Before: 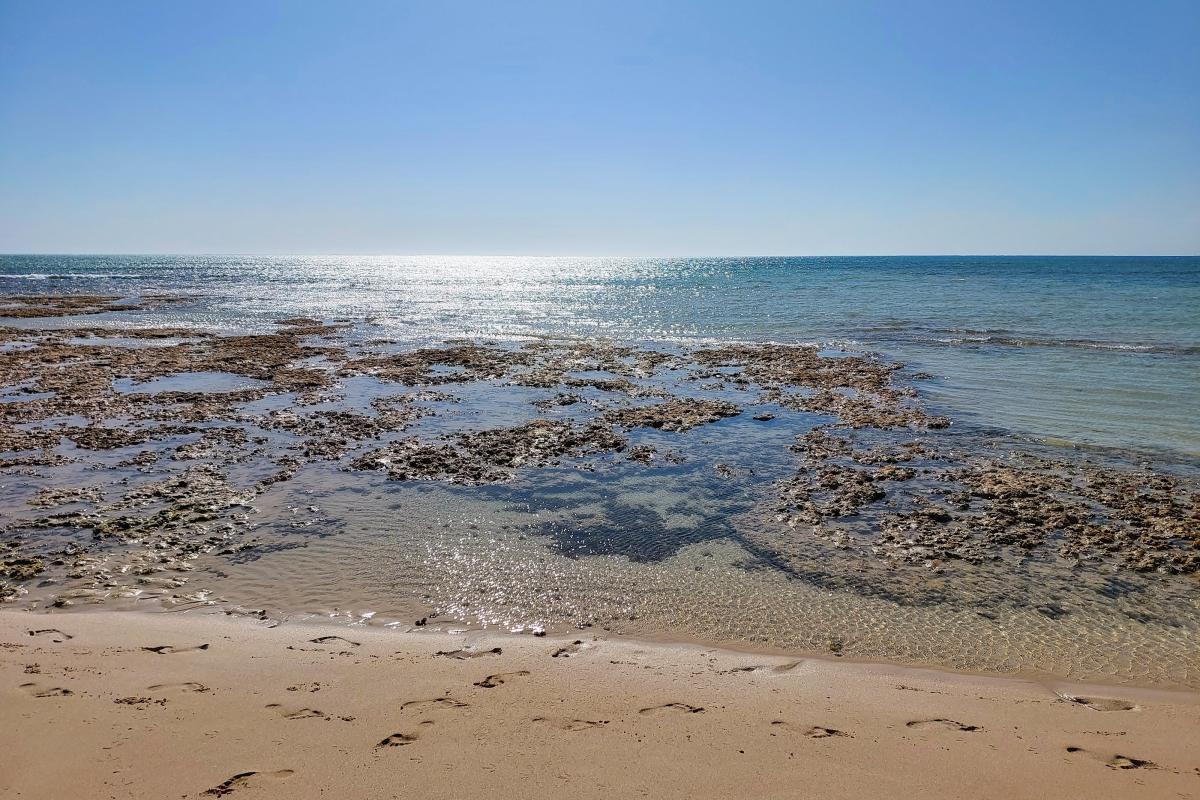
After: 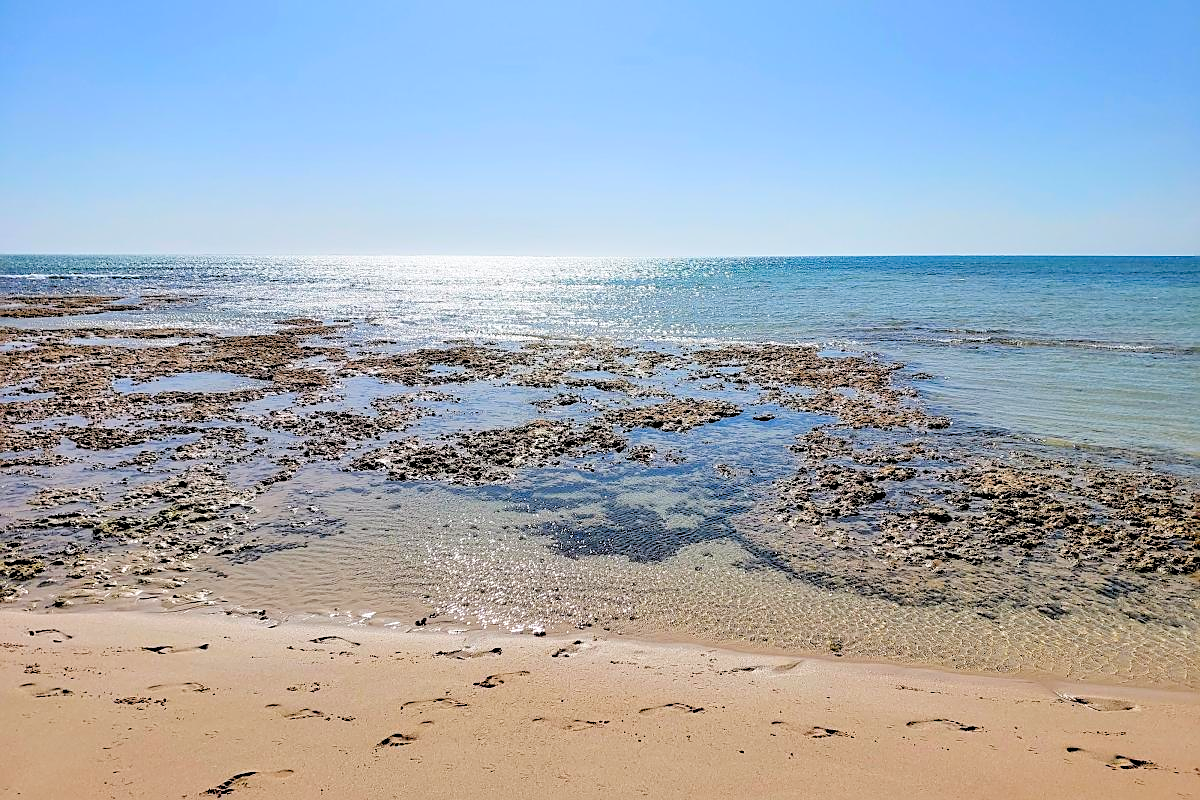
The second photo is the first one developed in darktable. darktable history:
sharpen: on, module defaults
levels: levels [0.093, 0.434, 0.988]
